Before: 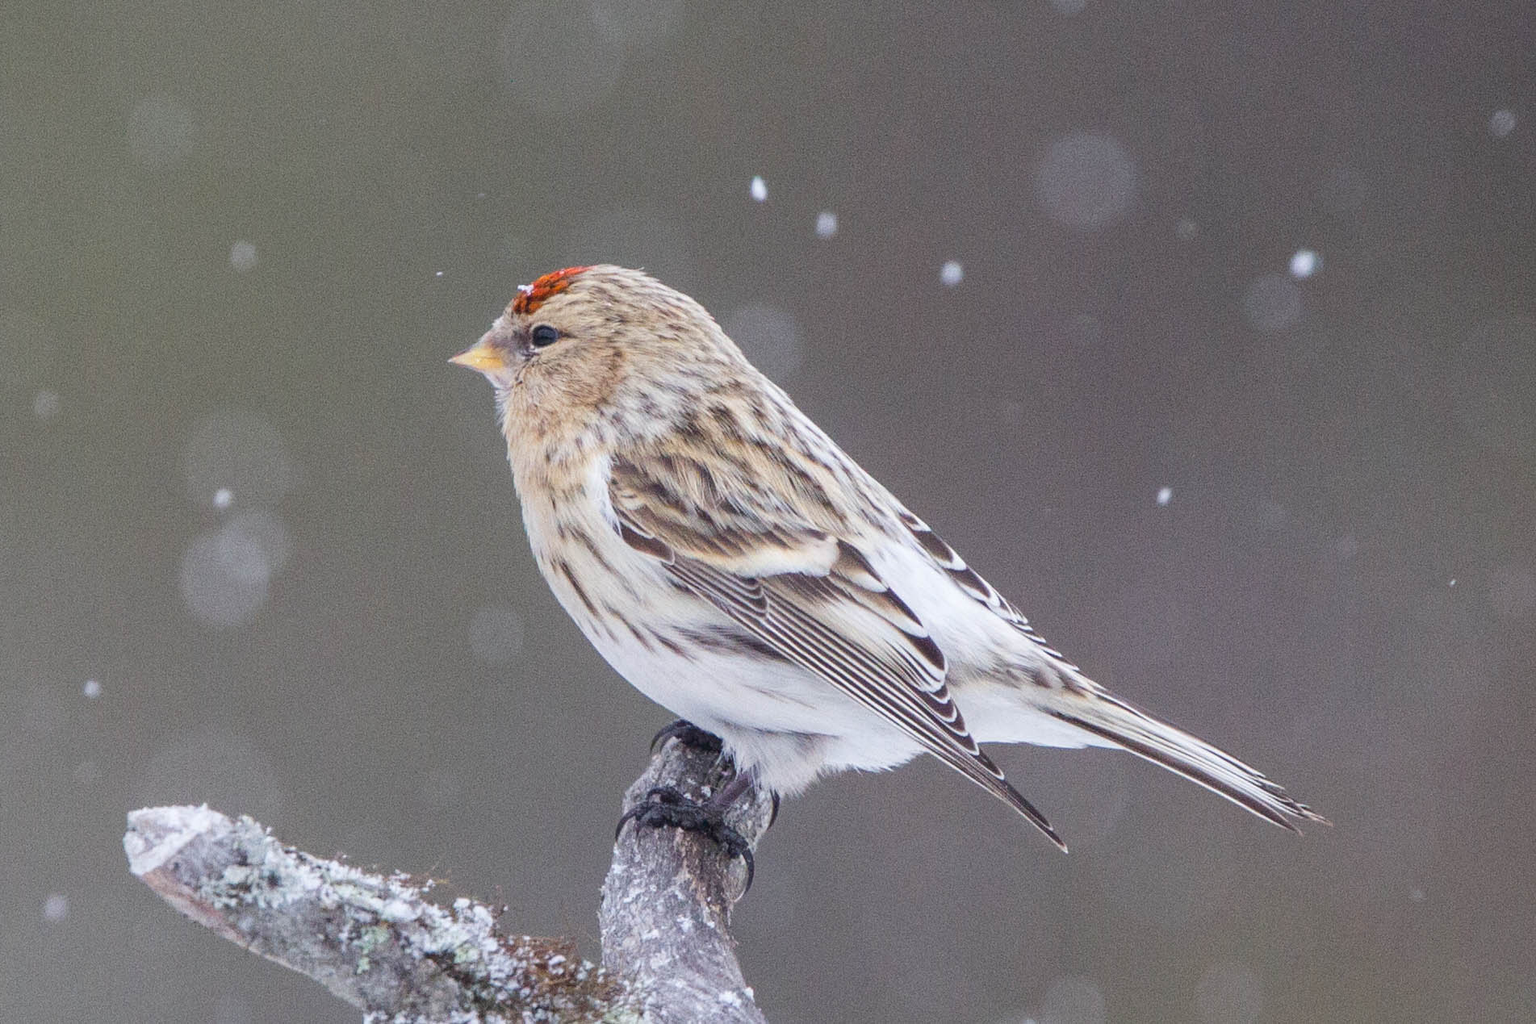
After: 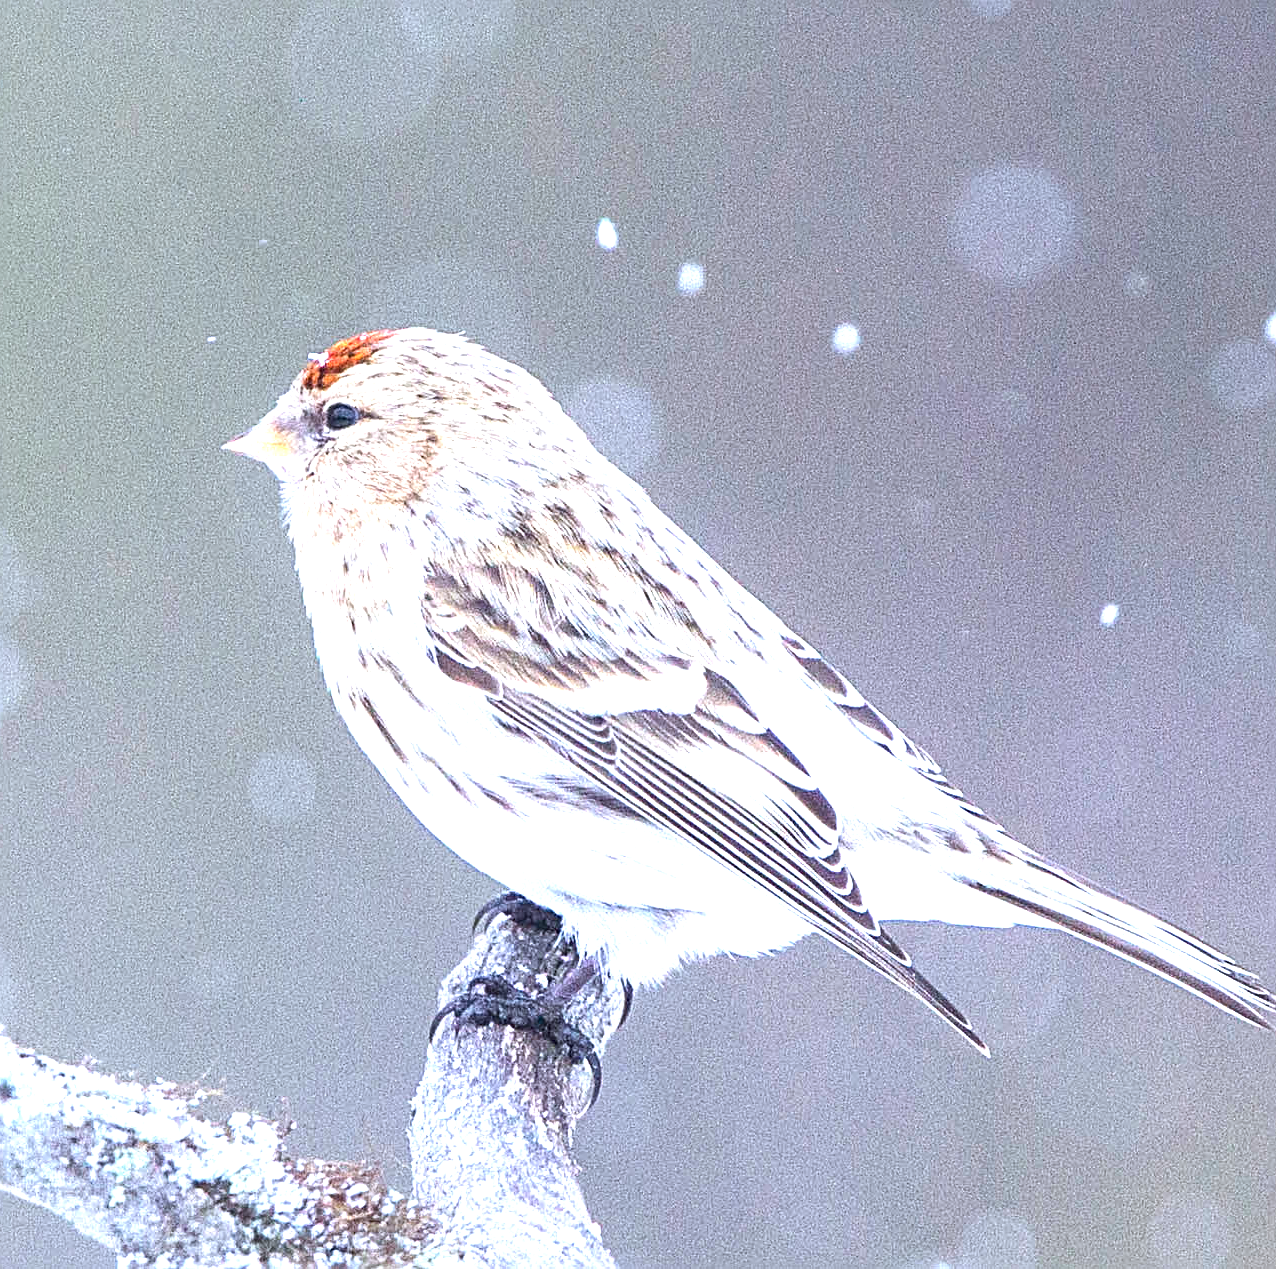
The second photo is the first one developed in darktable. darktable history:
sharpen: radius 2.698, amount 0.666
color calibration: x 0.37, y 0.382, temperature 4319.43 K
exposure: black level correction 0, exposure 1.103 EV, compensate highlight preservation false
crop and rotate: left 17.516%, right 15.396%
tone equalizer: -8 EV -0.39 EV, -7 EV -0.369 EV, -6 EV -0.319 EV, -5 EV -0.211 EV, -3 EV 0.187 EV, -2 EV 0.352 EV, -1 EV 0.393 EV, +0 EV 0.408 EV, smoothing diameter 24.86%, edges refinement/feathering 10.1, preserve details guided filter
